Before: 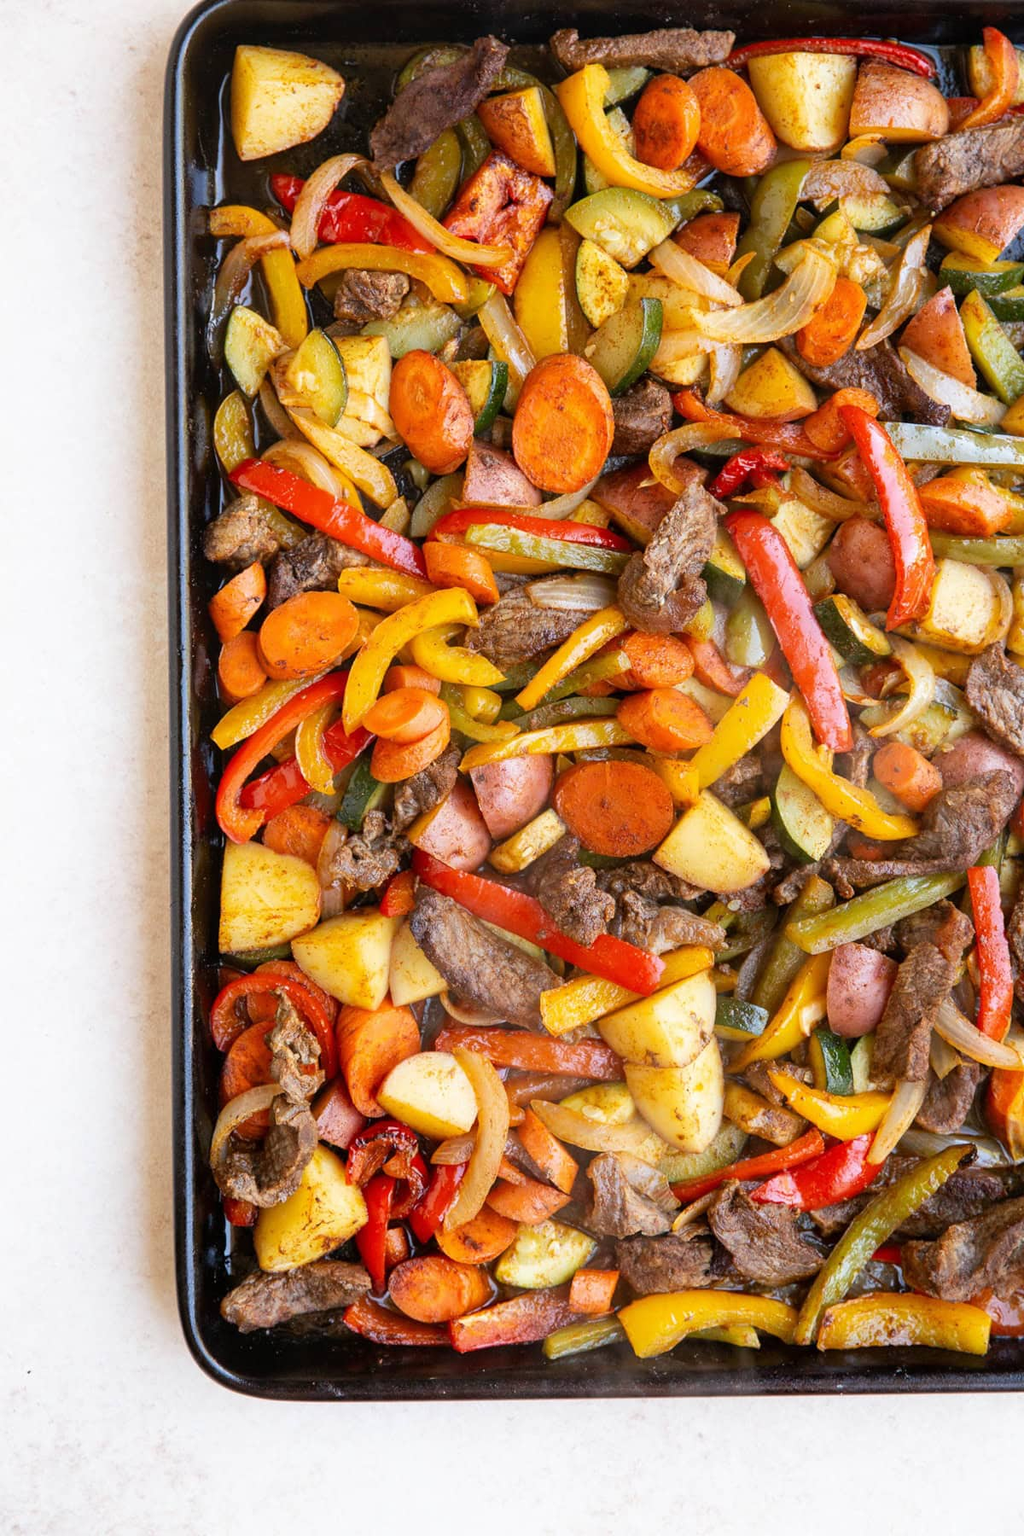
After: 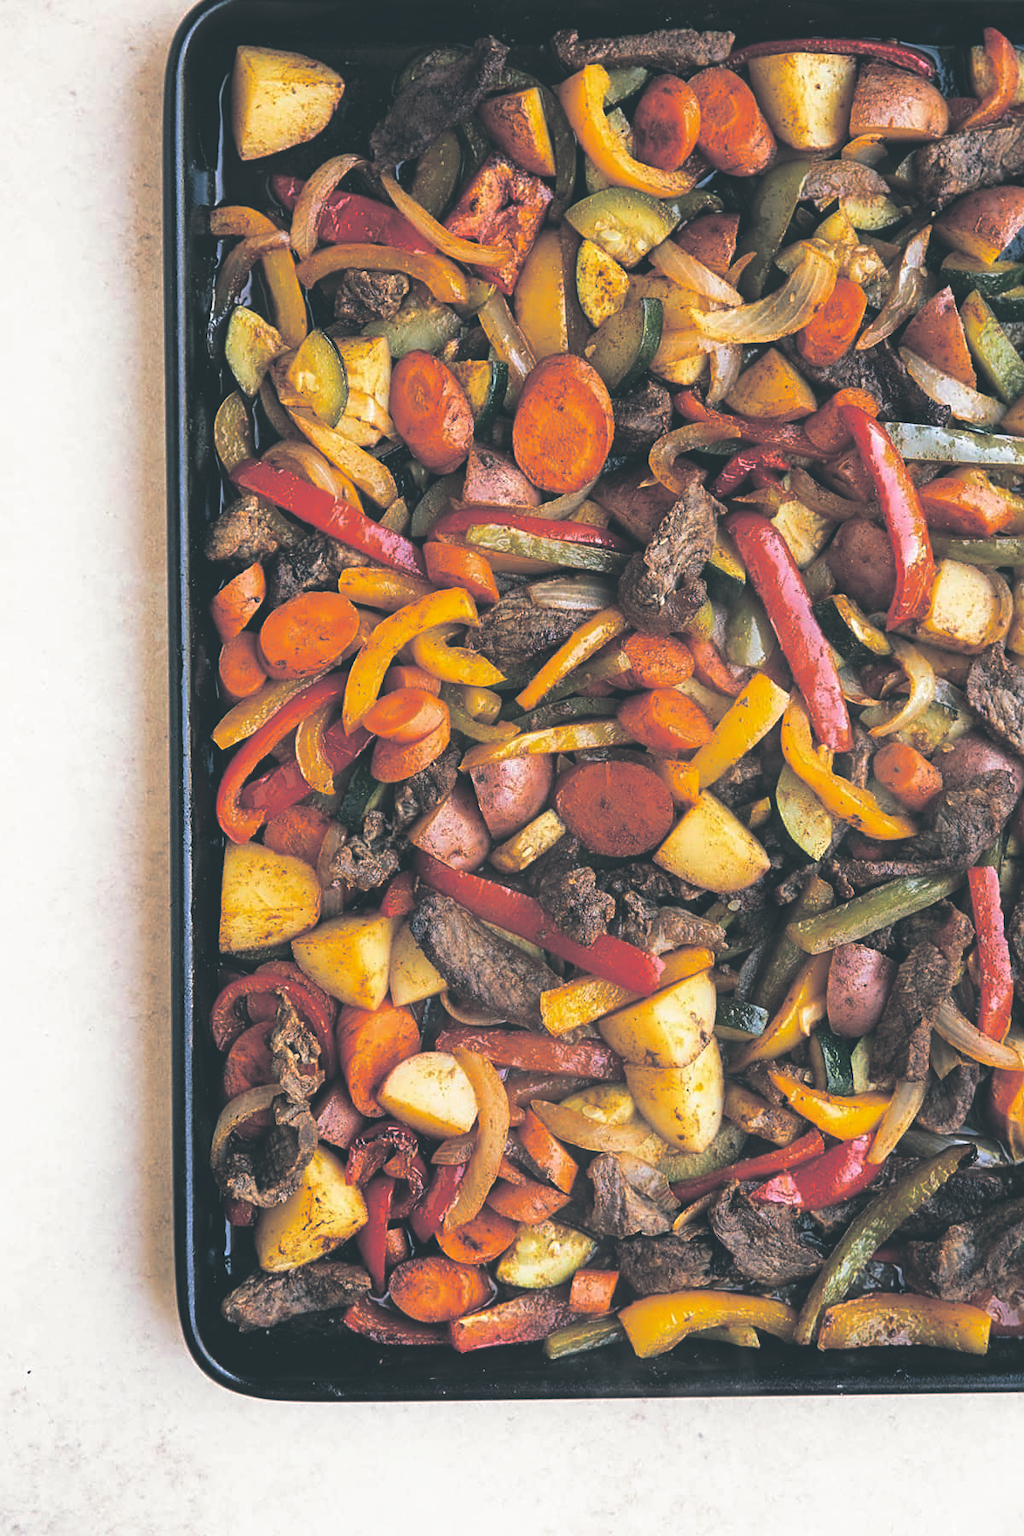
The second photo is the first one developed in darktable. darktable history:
white balance: emerald 1
rgb curve: curves: ch0 [(0, 0.186) (0.314, 0.284) (0.775, 0.708) (1, 1)], compensate middle gray true, preserve colors none
sharpen: radius 2.529, amount 0.323
split-toning: shadows › hue 205.2°, shadows › saturation 0.29, highlights › hue 50.4°, highlights › saturation 0.38, balance -49.9
